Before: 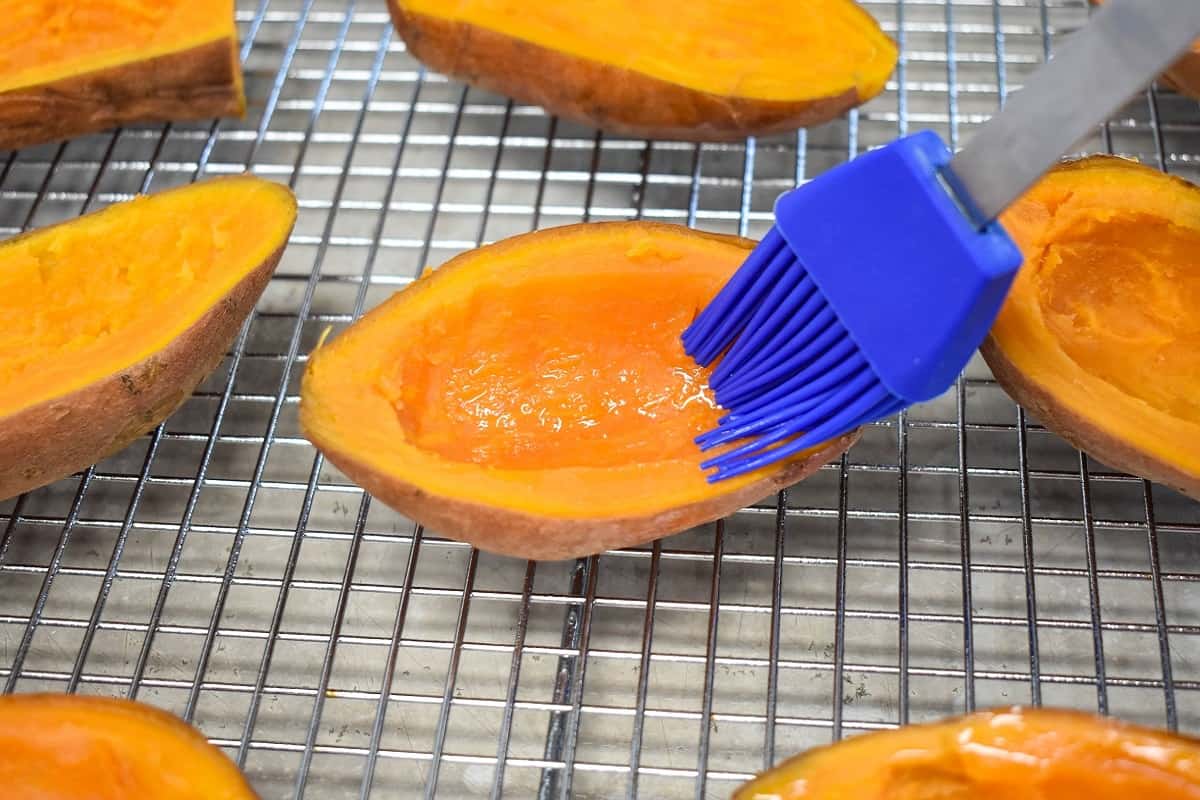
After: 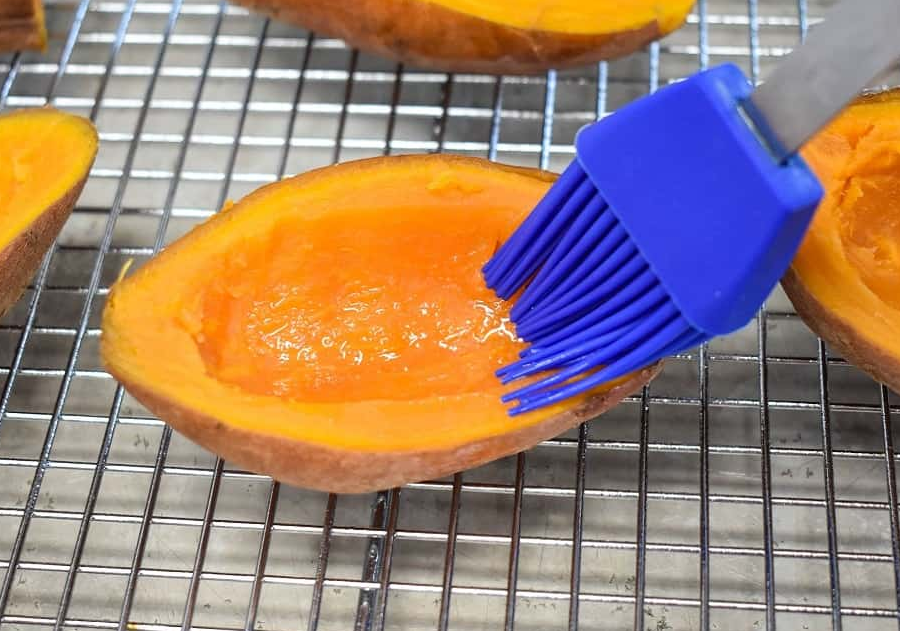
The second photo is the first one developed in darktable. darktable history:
crop: left 16.612%, top 8.45%, right 8.321%, bottom 12.579%
